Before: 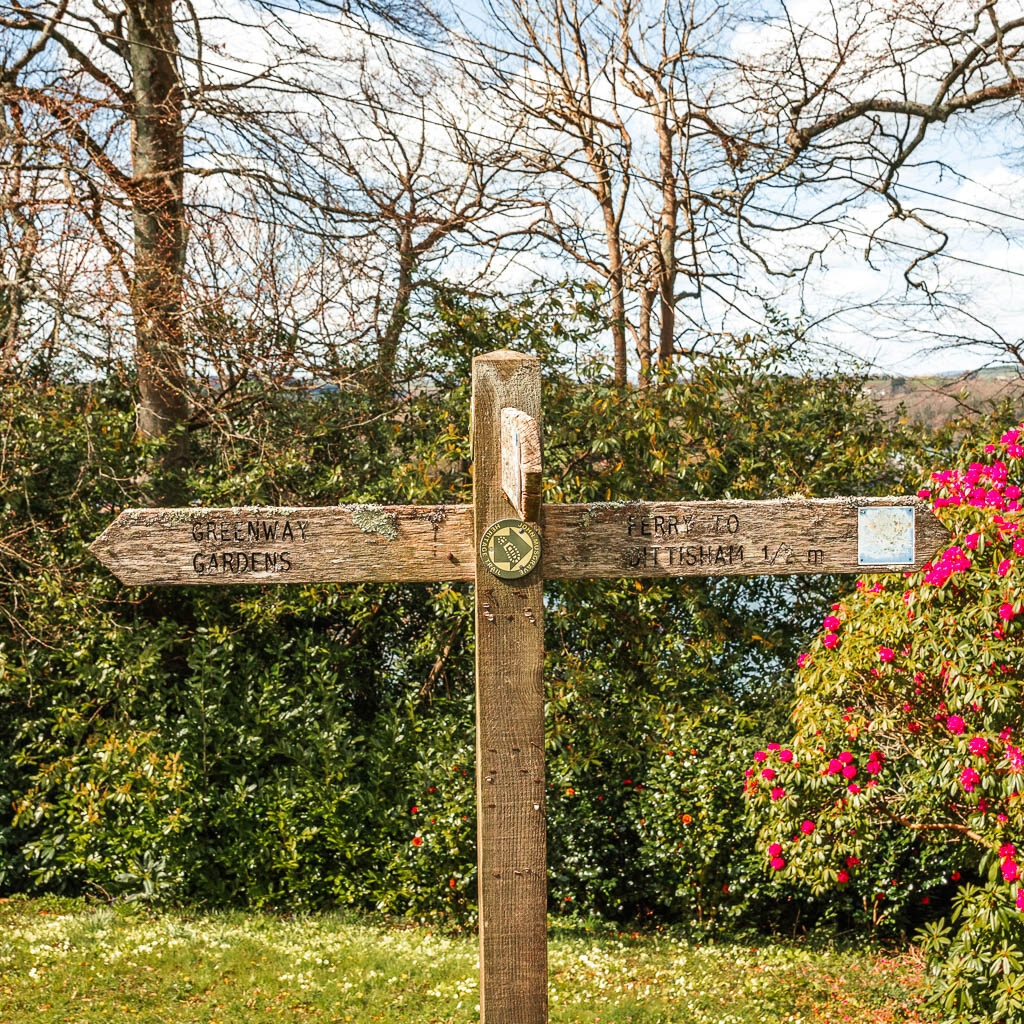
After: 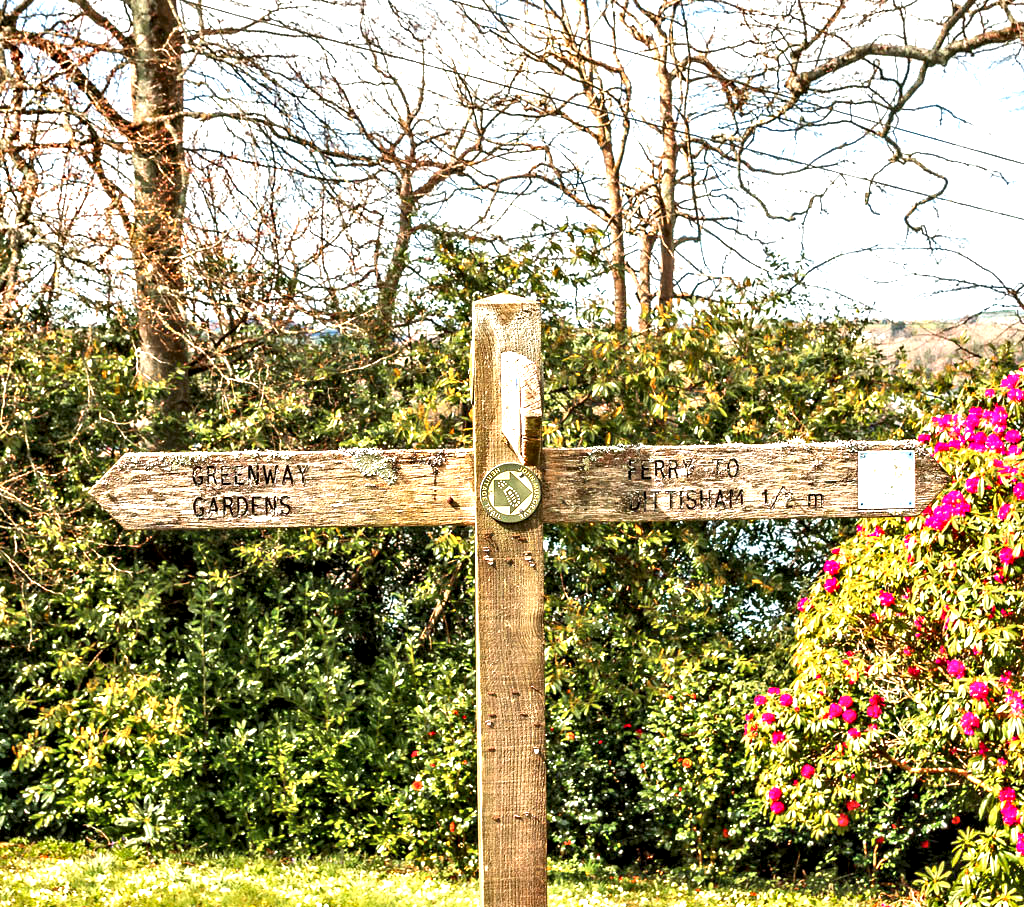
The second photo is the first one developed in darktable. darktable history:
crop and rotate: top 5.483%, bottom 5.848%
exposure: black level correction 0.001, exposure 1.128 EV, compensate highlight preservation false
contrast equalizer: y [[0.513, 0.565, 0.608, 0.562, 0.512, 0.5], [0.5 ×6], [0.5, 0.5, 0.5, 0.528, 0.598, 0.658], [0 ×6], [0 ×6]]
